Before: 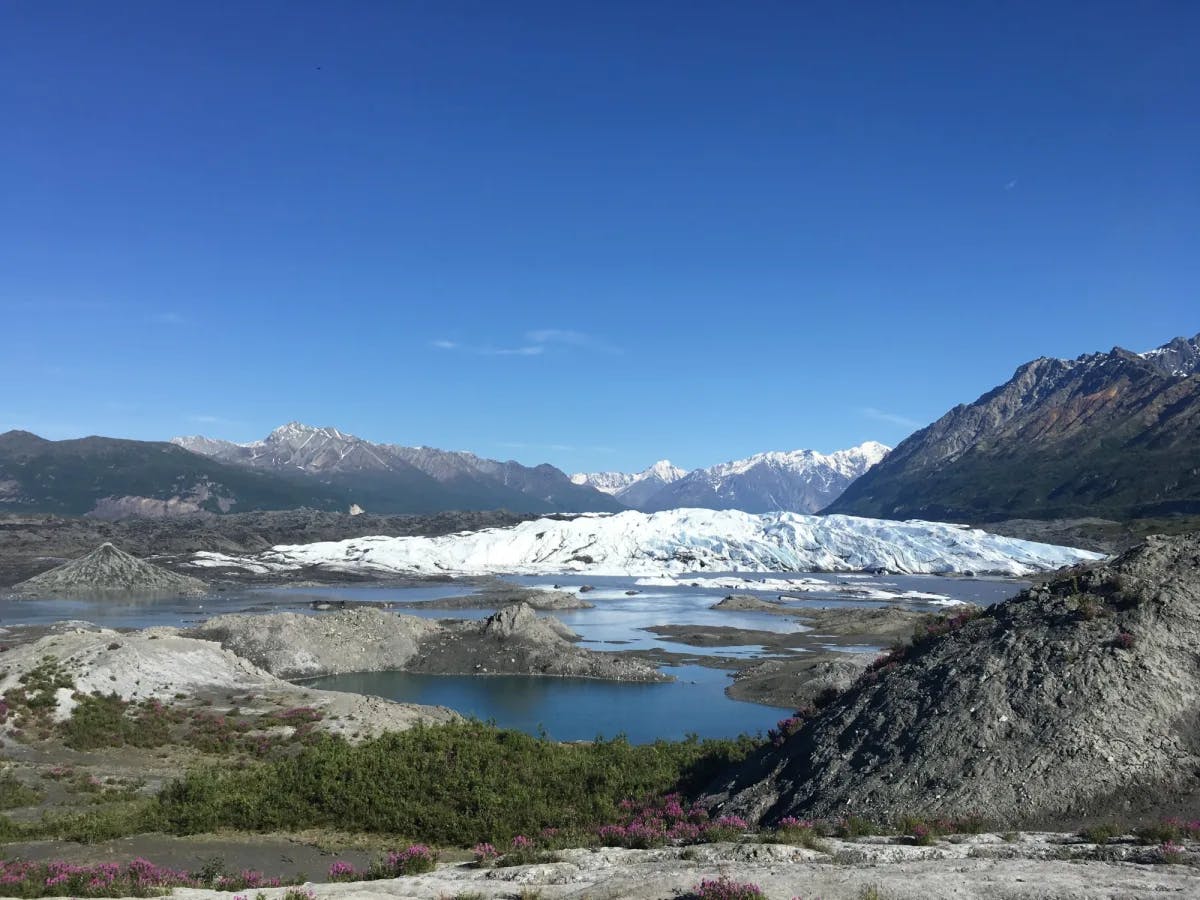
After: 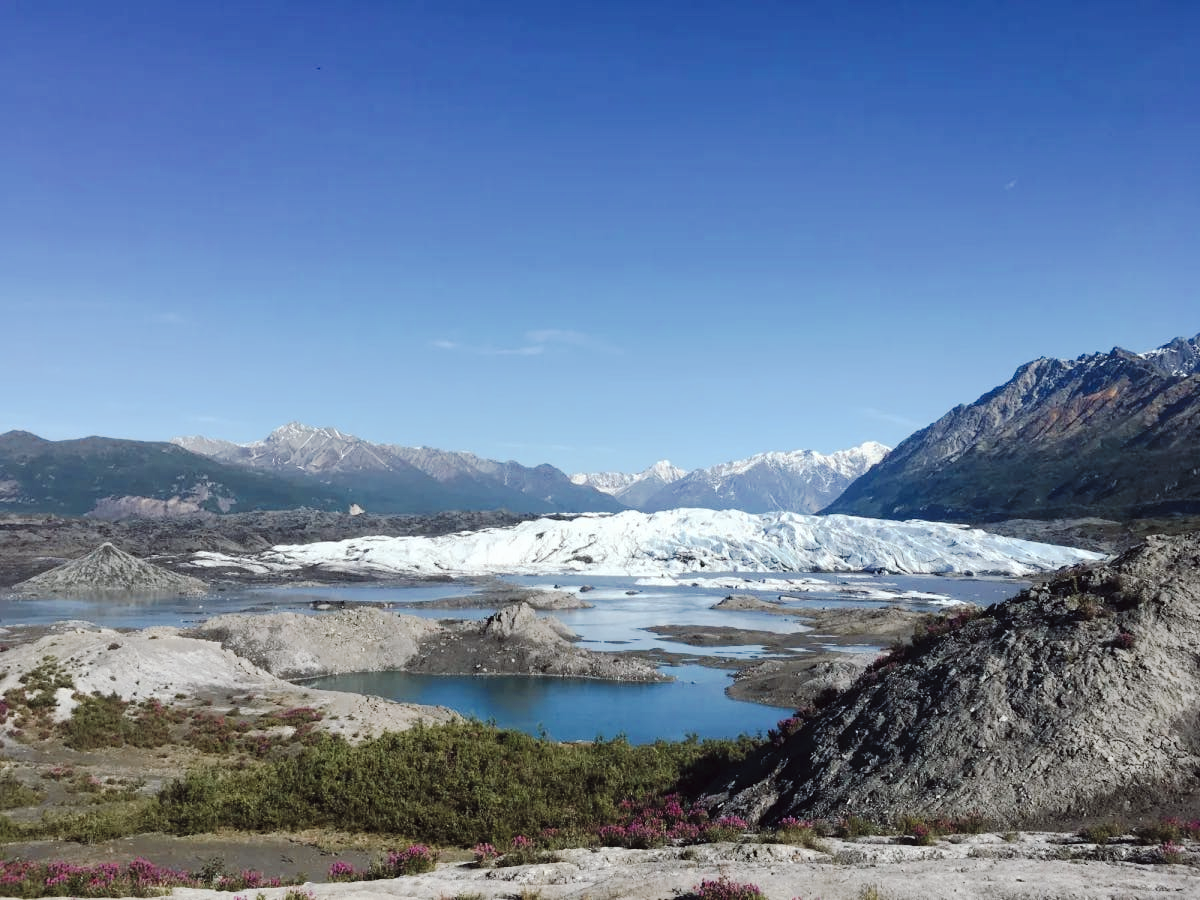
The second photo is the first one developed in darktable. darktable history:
tone curve: curves: ch0 [(0, 0) (0.003, 0.009) (0.011, 0.013) (0.025, 0.022) (0.044, 0.039) (0.069, 0.055) (0.1, 0.077) (0.136, 0.113) (0.177, 0.158) (0.224, 0.213) (0.277, 0.289) (0.335, 0.367) (0.399, 0.451) (0.468, 0.532) (0.543, 0.615) (0.623, 0.696) (0.709, 0.755) (0.801, 0.818) (0.898, 0.893) (1, 1)], preserve colors none
color look up table: target L [96.42, 94.11, 92.48, 91, 75.66, 75.18, 70.54, 55.87, 56.69, 50.43, 35.88, 21.96, 200.44, 87.77, 85.75, 75.95, 76.16, 63.1, 55.78, 65.2, 36.76, 40.5, 36.59, 45.15, 34.61, 33.15, 36.17, 20.53, 7.842, 94.18, 35.77, 55.47, 39.62, 50.23, 50.22, 30.41, 26.8, 23.25, 29.22, 25.48, 25.99, 9.59, 94.7, 87.09, 70.7, 71.41, 51.67, 36.35, 5.263], target a [-19.45, -29.02, -58.39, -57.09, -23.22, -62.17, -5.296, -15.3, -40.86, -41.25, 0.331, -15.32, 0, 9.964, 7.915, 13.72, 7.685, 48.25, 43.07, 36.98, 53.7, 59.58, 44.27, 35.25, 50.14, 47.33, 7.395, 33.69, 18.06, 4.036, 53.7, 31.44, 55.56, 10.46, 2.483, 44.5, 43.67, 39.01, 18.1, 37.68, 18.46, 31.32, -34.27, -30.38, -16.08, -45.99, -23.51, -4.764, 1.126], target b [11.94, 98.7, 77.79, 20.15, 41.09, 64.44, 70.24, 11.74, 13.35, 37.99, 32.5, 10.85, 0, 45.42, 89.72, 23.39, 2.239, 48.35, 6.81, 65.61, 16.8, 48.98, 2.827, 42.67, 42.88, 42.75, 13.03, 30.18, 10.1, -5.047, -22.71, -16.75, -17.23, -65.81, -39.03, 7.223, -40.65, -26.75, -11.07, -76.48, -54.21, -24.09, -10.61, -19.52, -39.85, -12.02, -23.67, -23.95, -8.946], num patches 49
